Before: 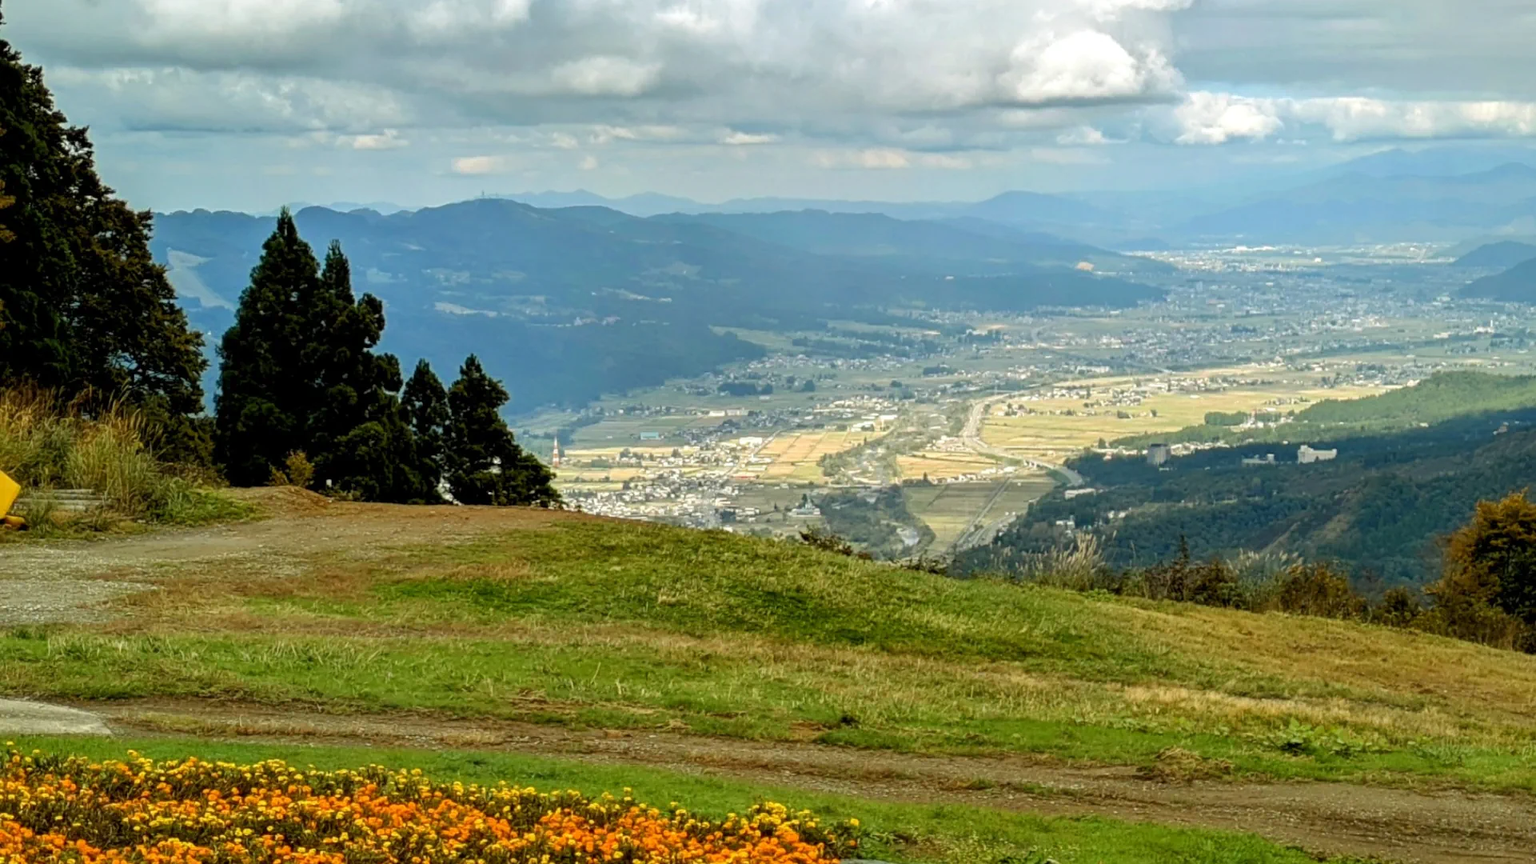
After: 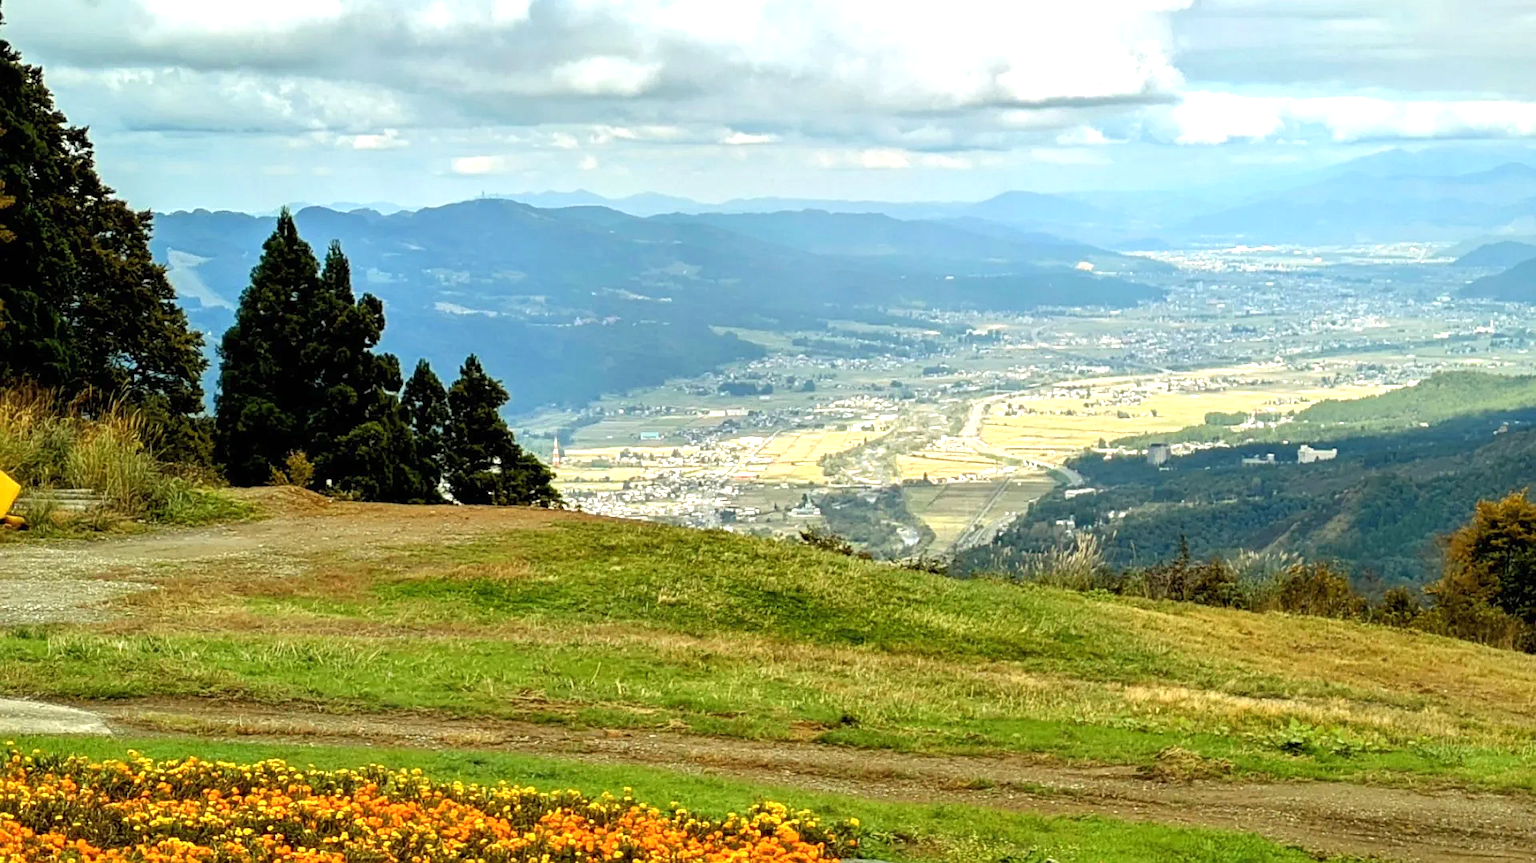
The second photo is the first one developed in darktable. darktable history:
exposure: black level correction 0, exposure 0.7 EV, compensate exposure bias true, compensate highlight preservation false
sharpen: radius 1.272, amount 0.305, threshold 0
